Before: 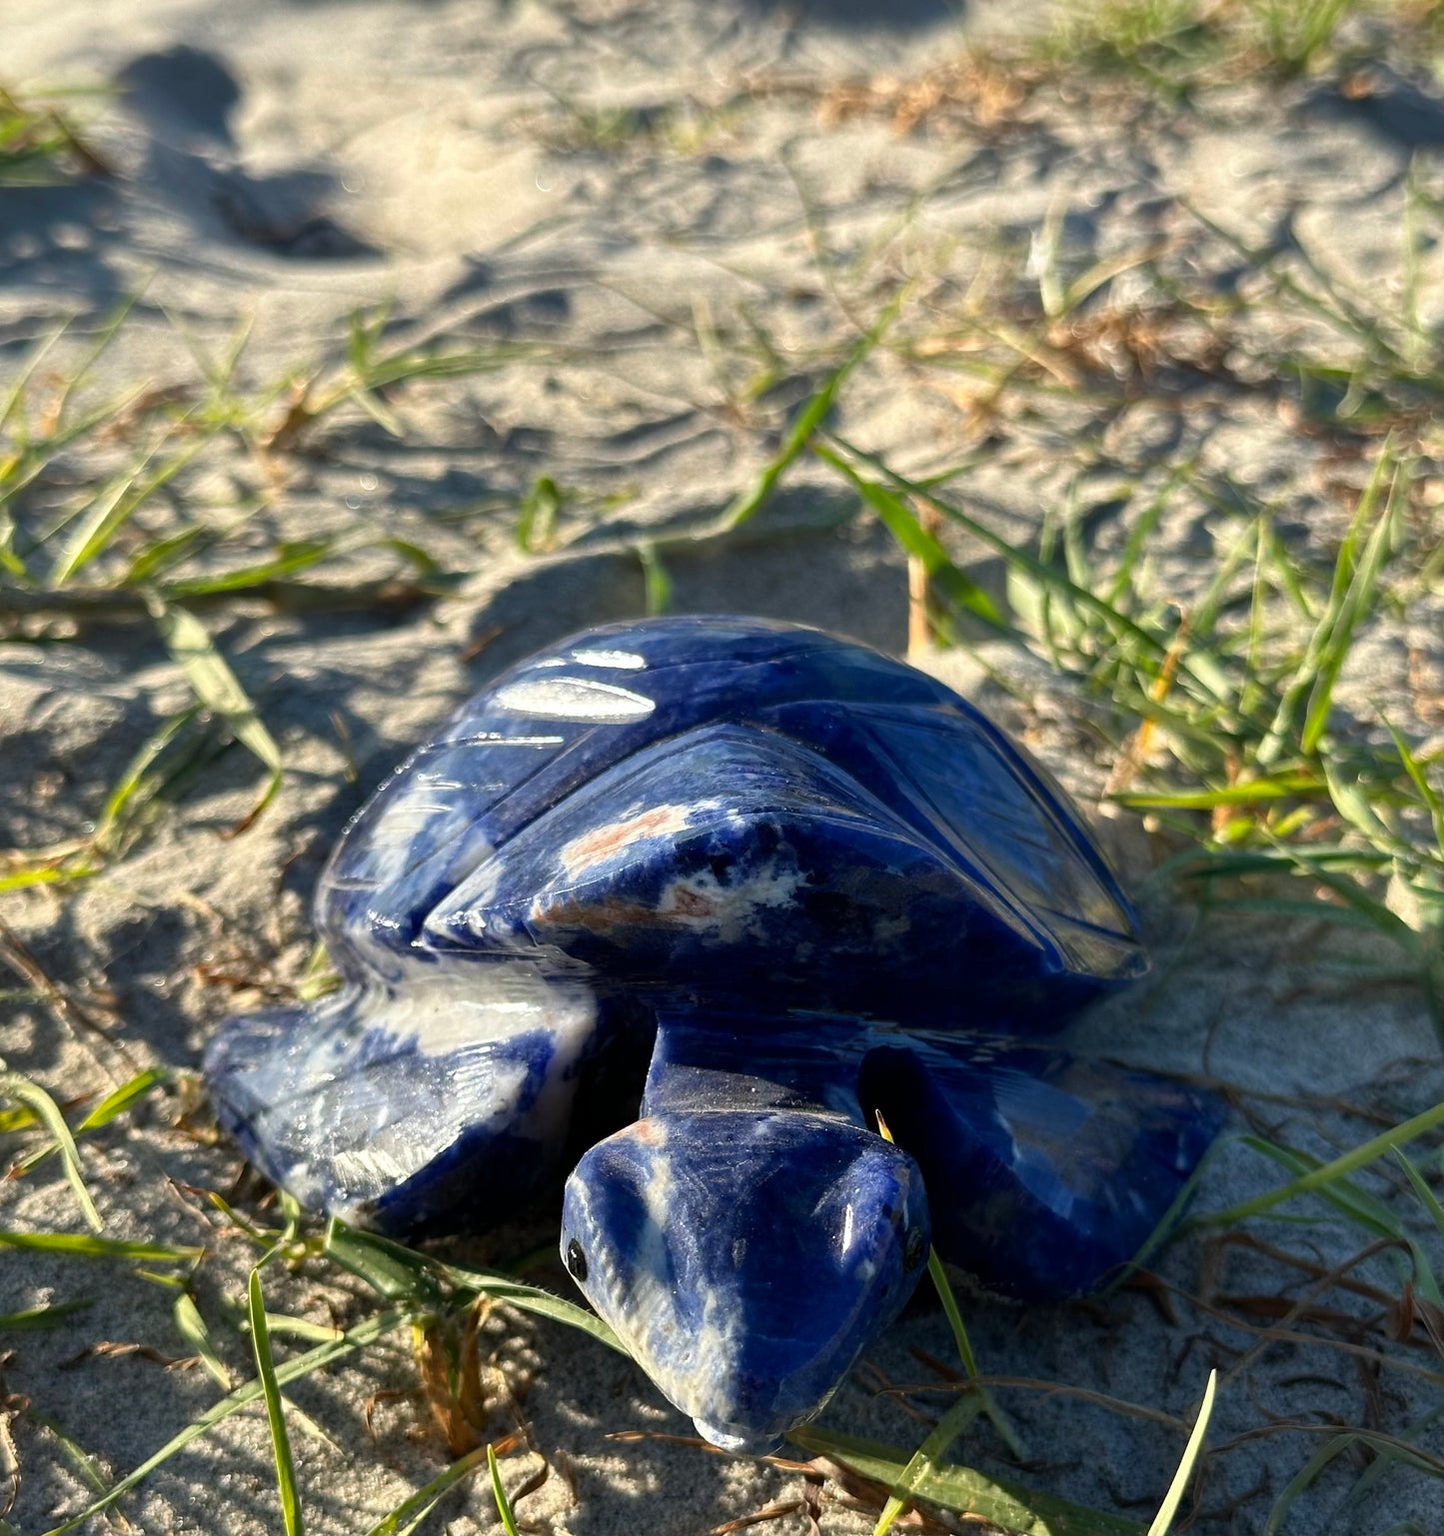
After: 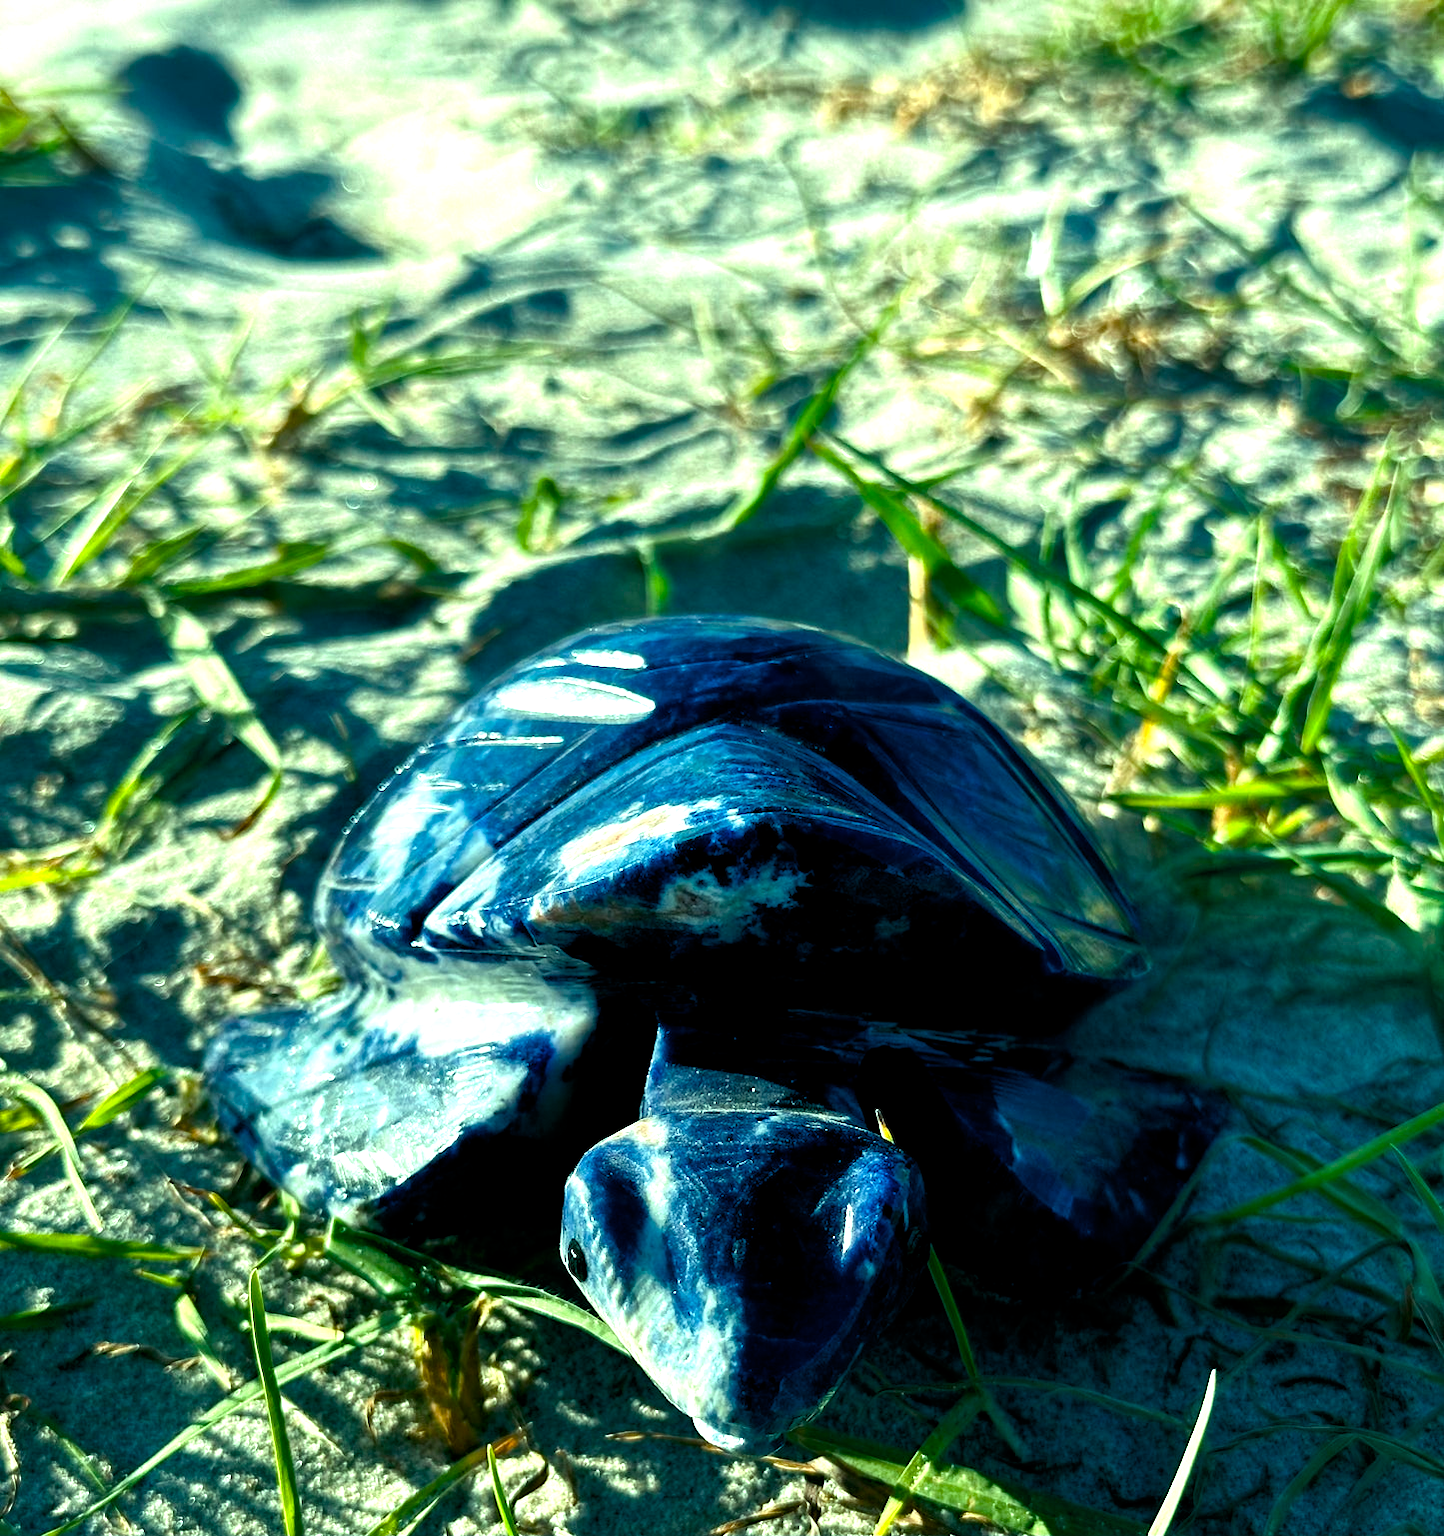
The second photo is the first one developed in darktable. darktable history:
color calibration: illuminant Planckian (black body), adaptation linear Bradford (ICC v4), x 0.361, y 0.366, temperature 4511.61 K, saturation algorithm version 1 (2020)
color balance rgb: shadows lift › luminance -7.7%, shadows lift › chroma 2.13%, shadows lift › hue 165.27°, power › luminance -7.77%, power › chroma 1.1%, power › hue 215.88°, highlights gain › luminance 15.15%, highlights gain › chroma 7%, highlights gain › hue 125.57°, global offset › luminance -0.33%, global offset › chroma 0.11%, global offset › hue 165.27°, perceptual saturation grading › global saturation 24.42%, perceptual saturation grading › highlights -24.42%, perceptual saturation grading › mid-tones 24.42%, perceptual saturation grading › shadows 40%, perceptual brilliance grading › global brilliance -5%, perceptual brilliance grading › highlights 24.42%, perceptual brilliance grading › mid-tones 7%, perceptual brilliance grading › shadows -5%
